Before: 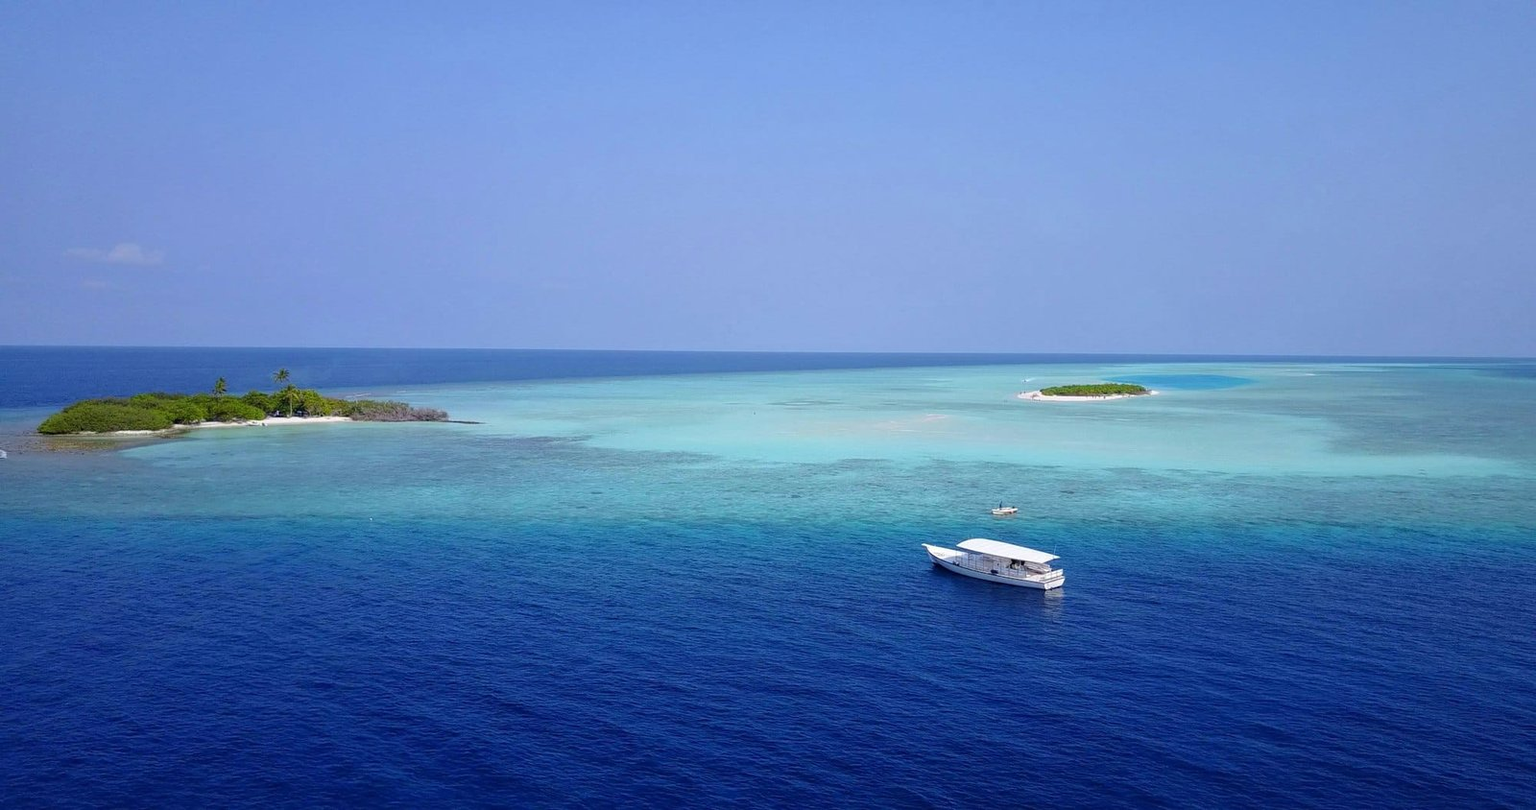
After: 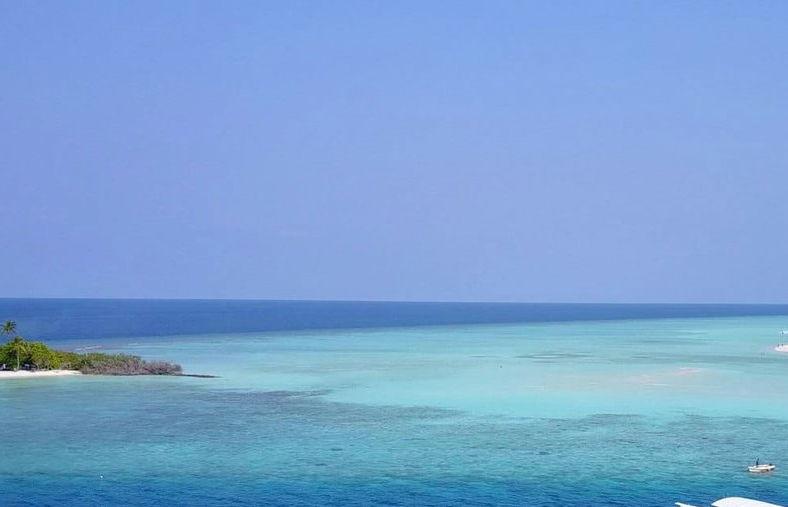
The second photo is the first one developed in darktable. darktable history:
tone equalizer: -7 EV 0.13 EV, smoothing diameter 25%, edges refinement/feathering 10, preserve details guided filter
crop: left 17.835%, top 7.675%, right 32.881%, bottom 32.213%
